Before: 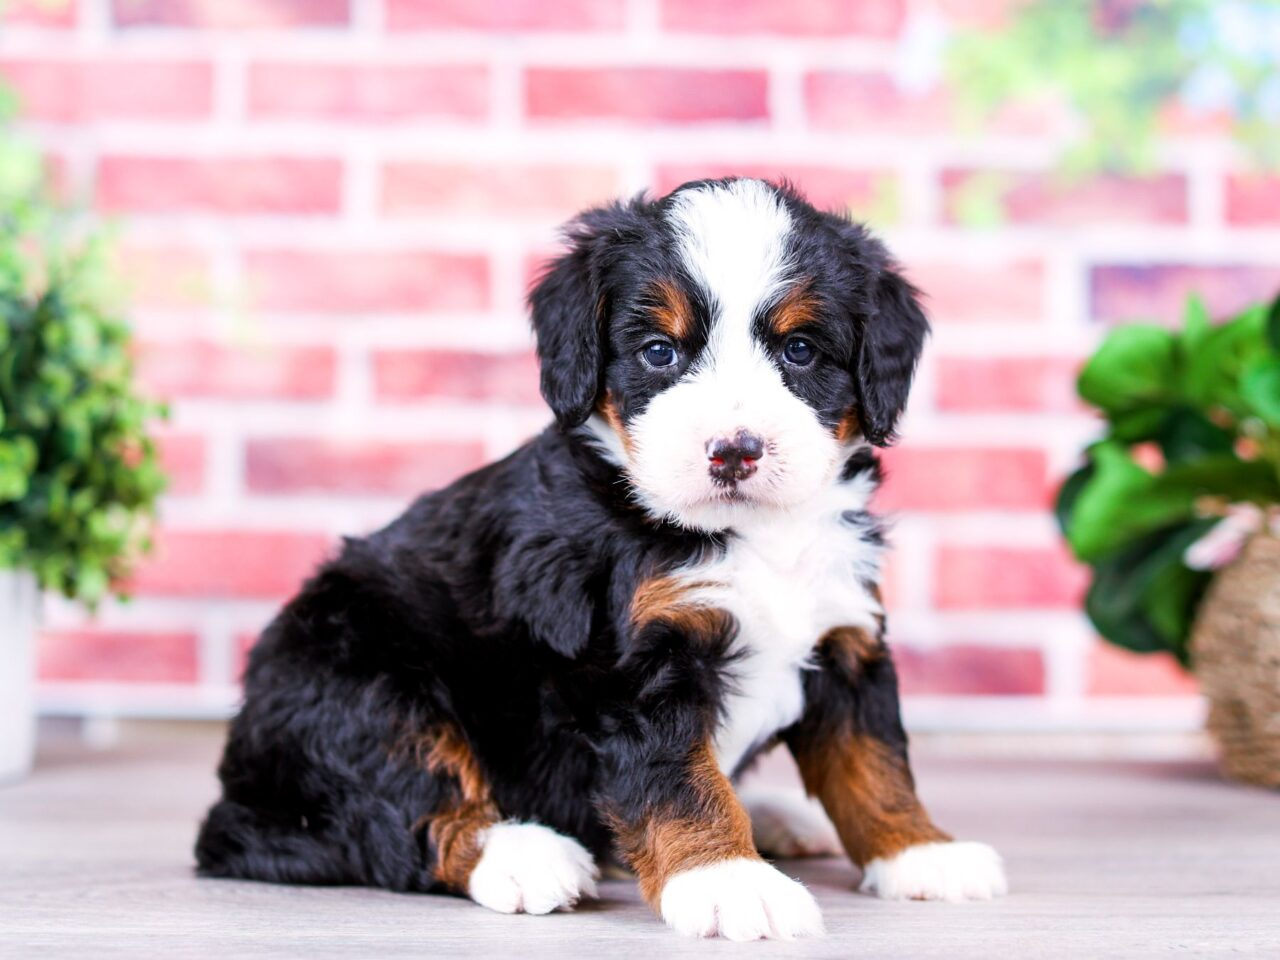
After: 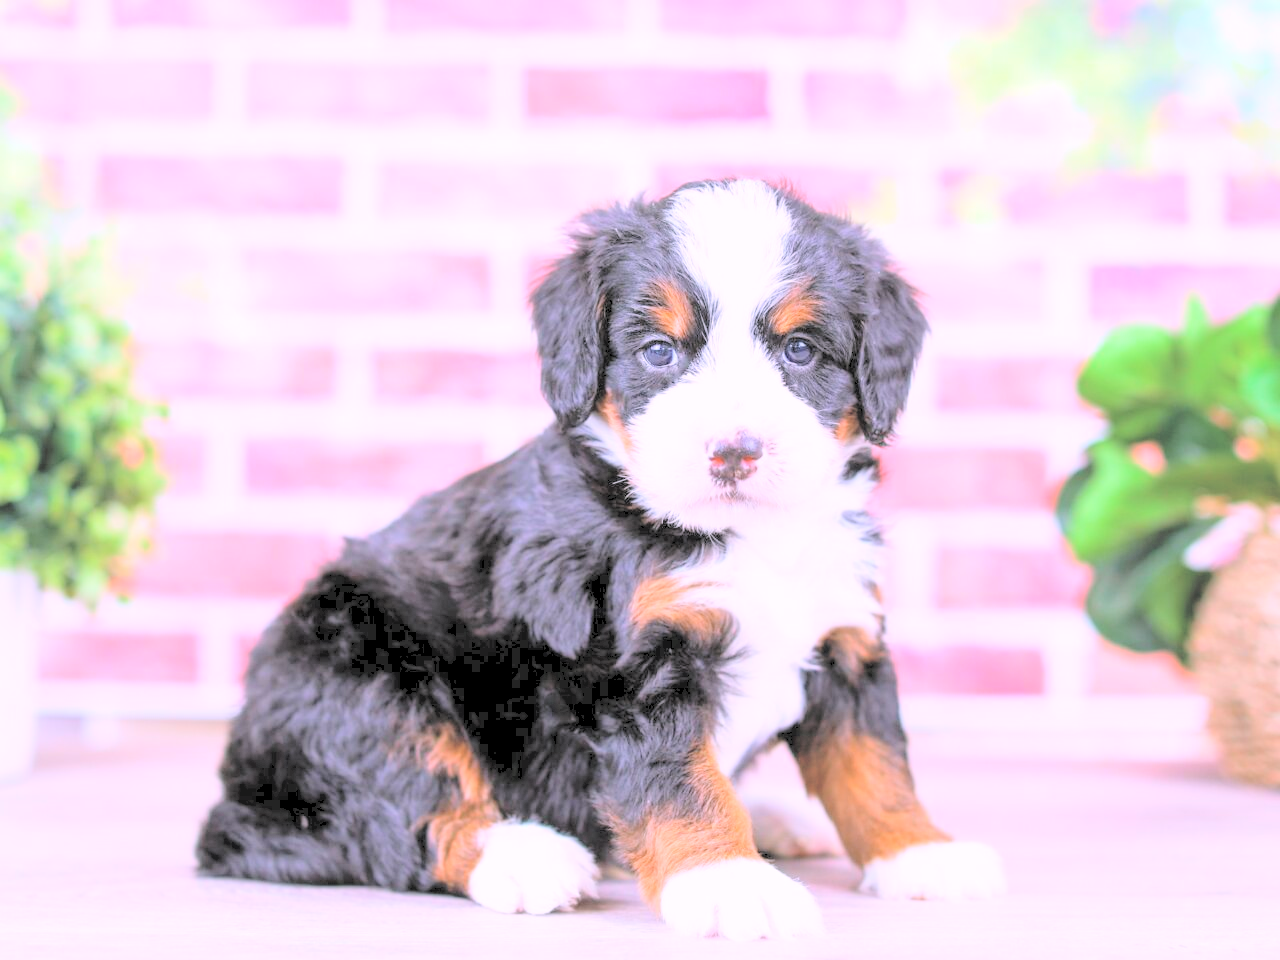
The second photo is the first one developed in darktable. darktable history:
white balance: red 1.066, blue 1.119
contrast brightness saturation: brightness 1
